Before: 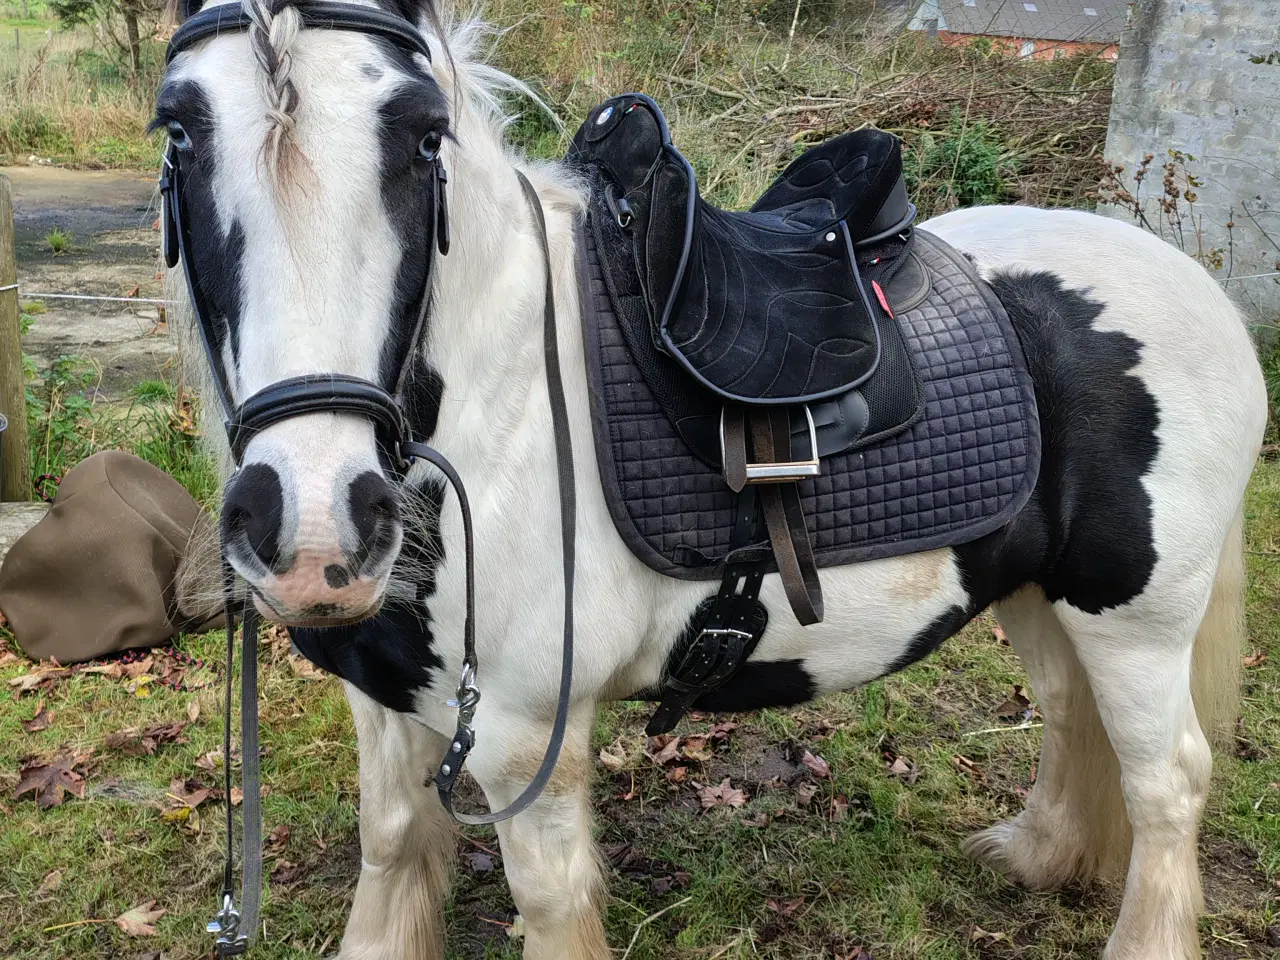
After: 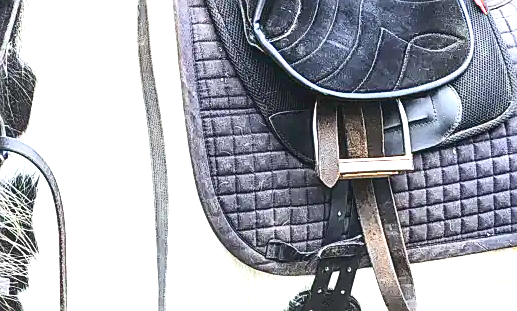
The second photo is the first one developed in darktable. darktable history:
crop: left 31.872%, top 31.83%, right 27.714%, bottom 35.693%
contrast brightness saturation: contrast 0.245, brightness 0.093
exposure: black level correction 0, exposure 2.392 EV, compensate highlight preservation false
local contrast: detail 109%
sharpen: amount 0.576
